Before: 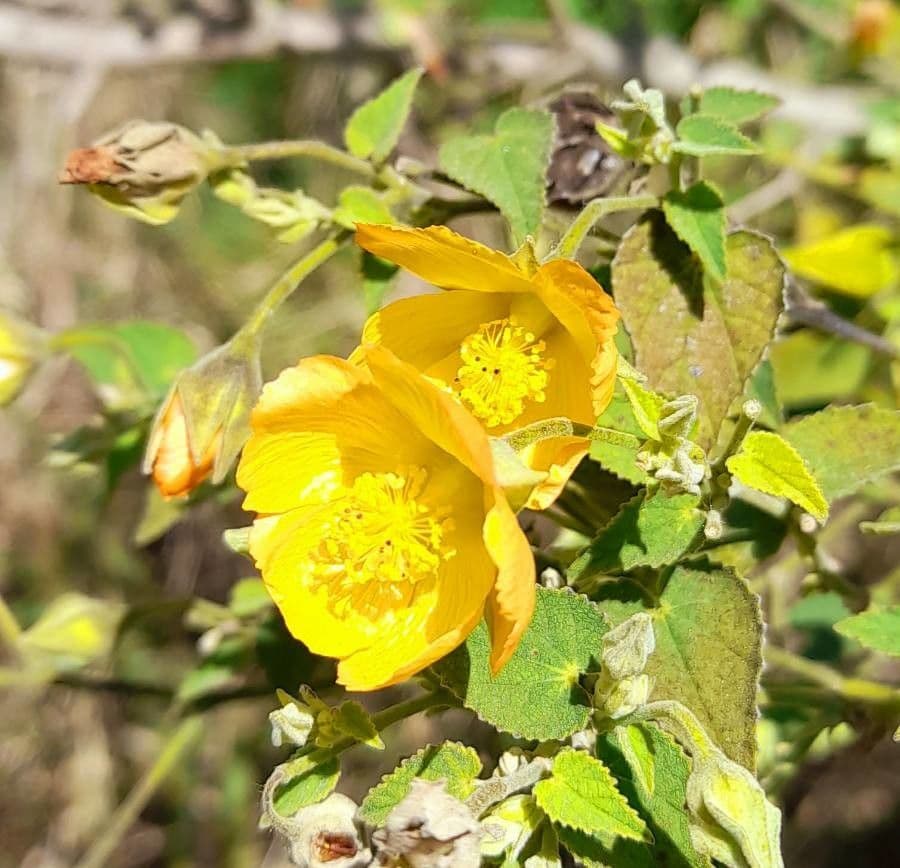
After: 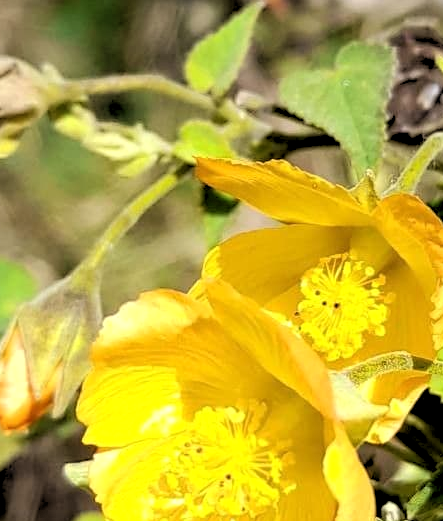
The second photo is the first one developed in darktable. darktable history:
crop: left 17.835%, top 7.675%, right 32.881%, bottom 32.213%
rgb levels: levels [[0.034, 0.472, 0.904], [0, 0.5, 1], [0, 0.5, 1]]
